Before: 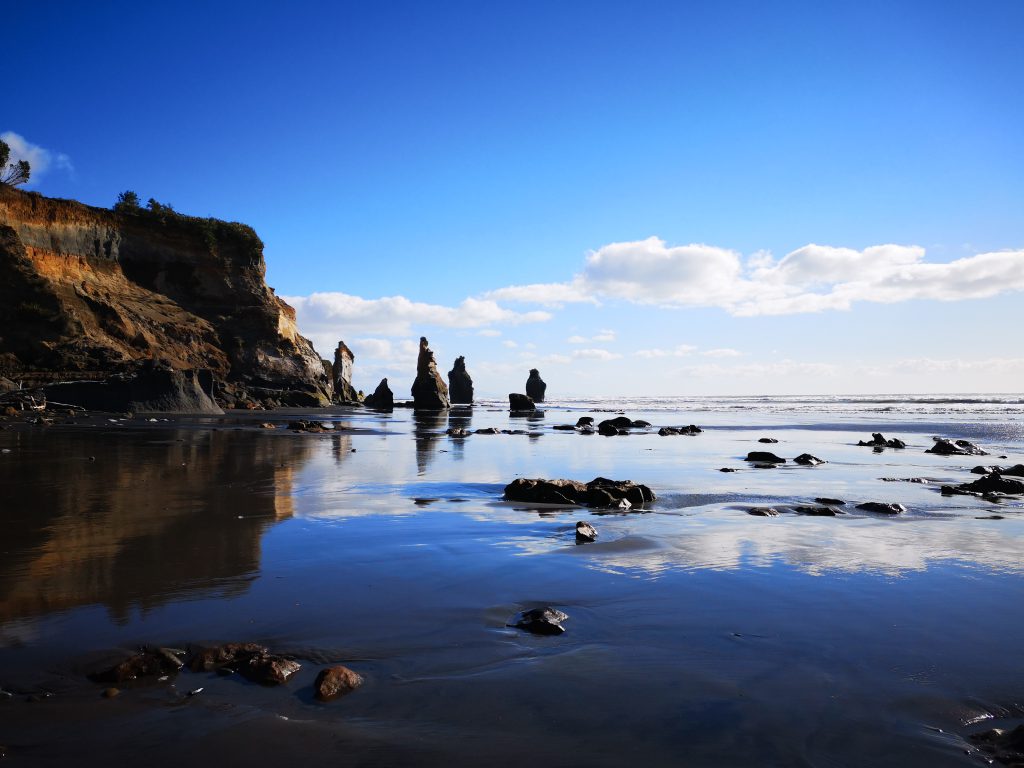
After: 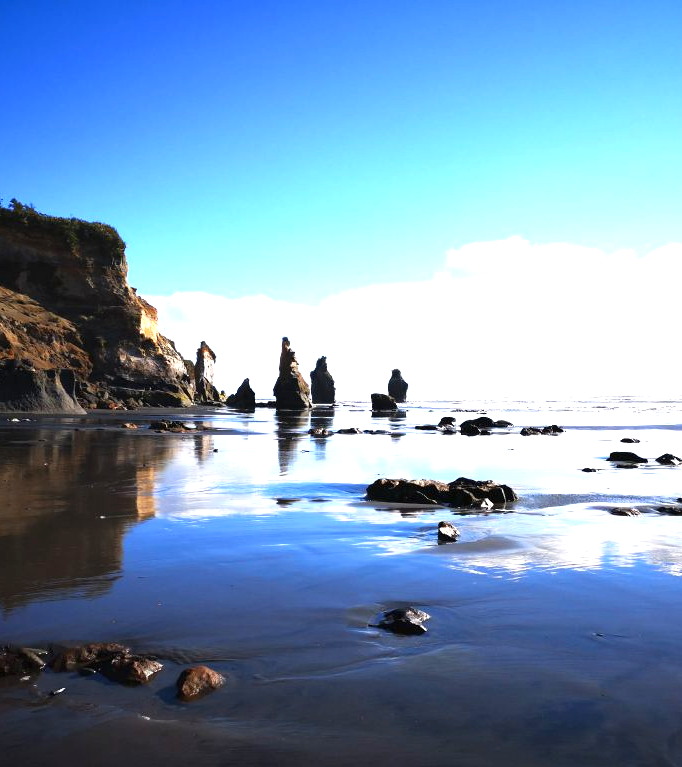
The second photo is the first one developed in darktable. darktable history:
exposure: black level correction 0, exposure 1.1 EV, compensate exposure bias true, compensate highlight preservation false
crop and rotate: left 13.537%, right 19.796%
white balance: red 1, blue 1
